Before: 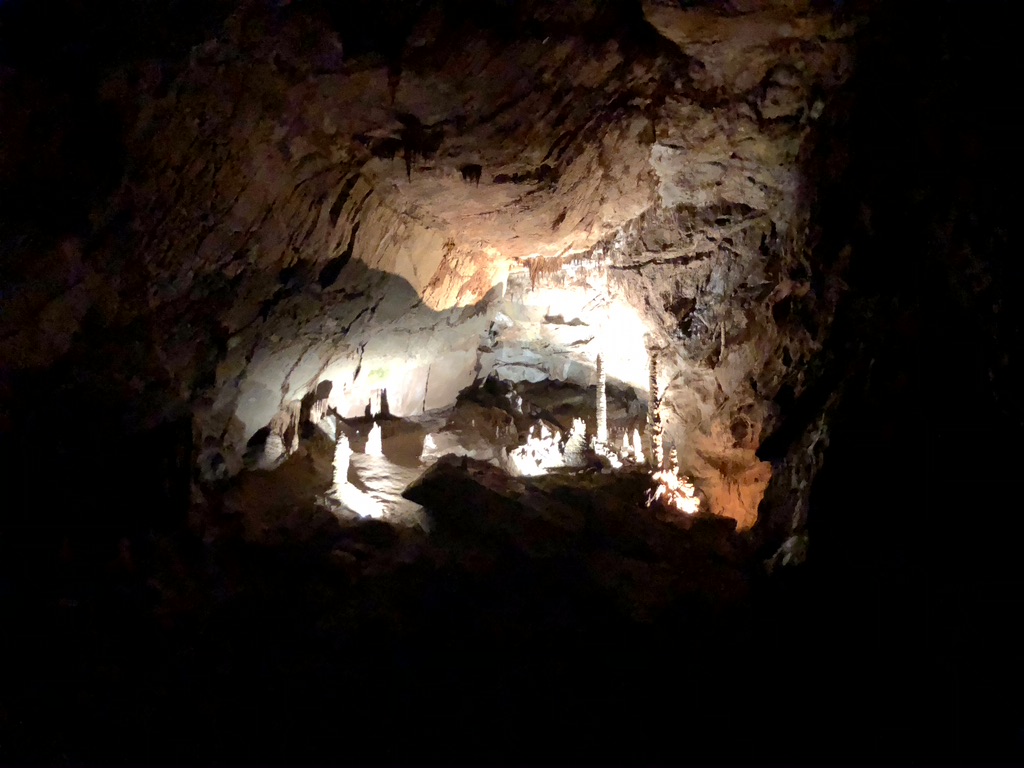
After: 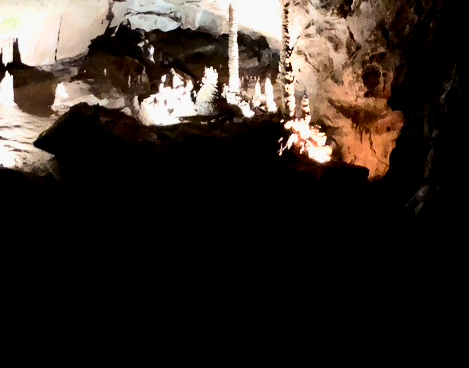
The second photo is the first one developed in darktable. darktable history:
filmic rgb: black relative exposure -16 EV, white relative exposure 6.3 EV, threshold 3.05 EV, hardness 5.05, contrast 1.342, enable highlight reconstruction true
crop: left 35.98%, top 45.831%, right 18.165%, bottom 6.135%
contrast brightness saturation: contrast 0.292
